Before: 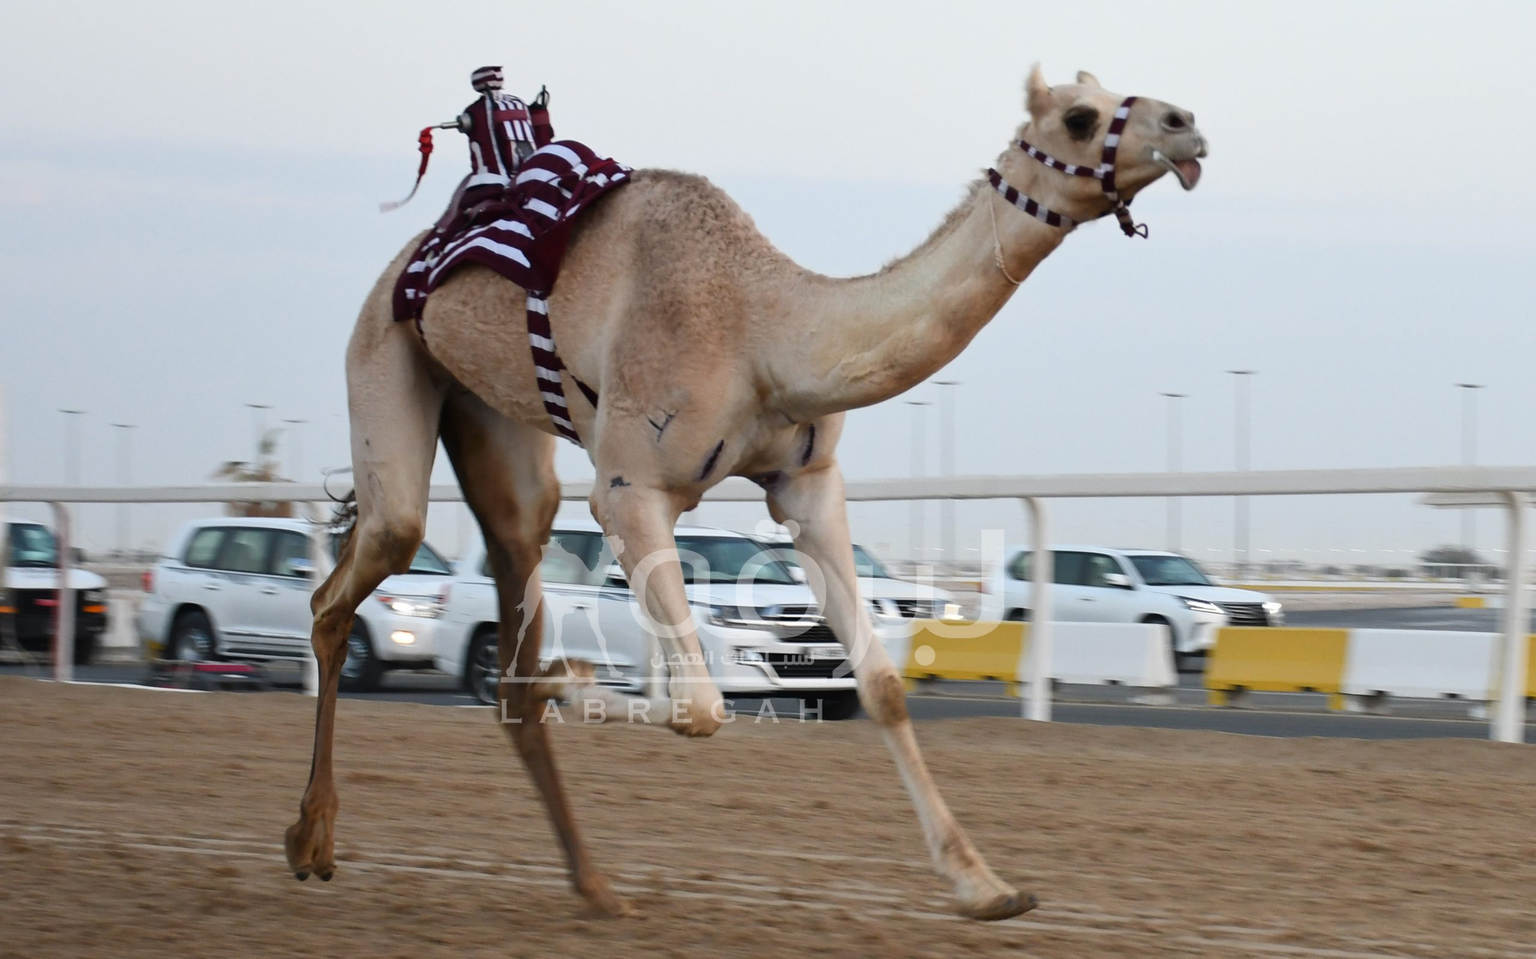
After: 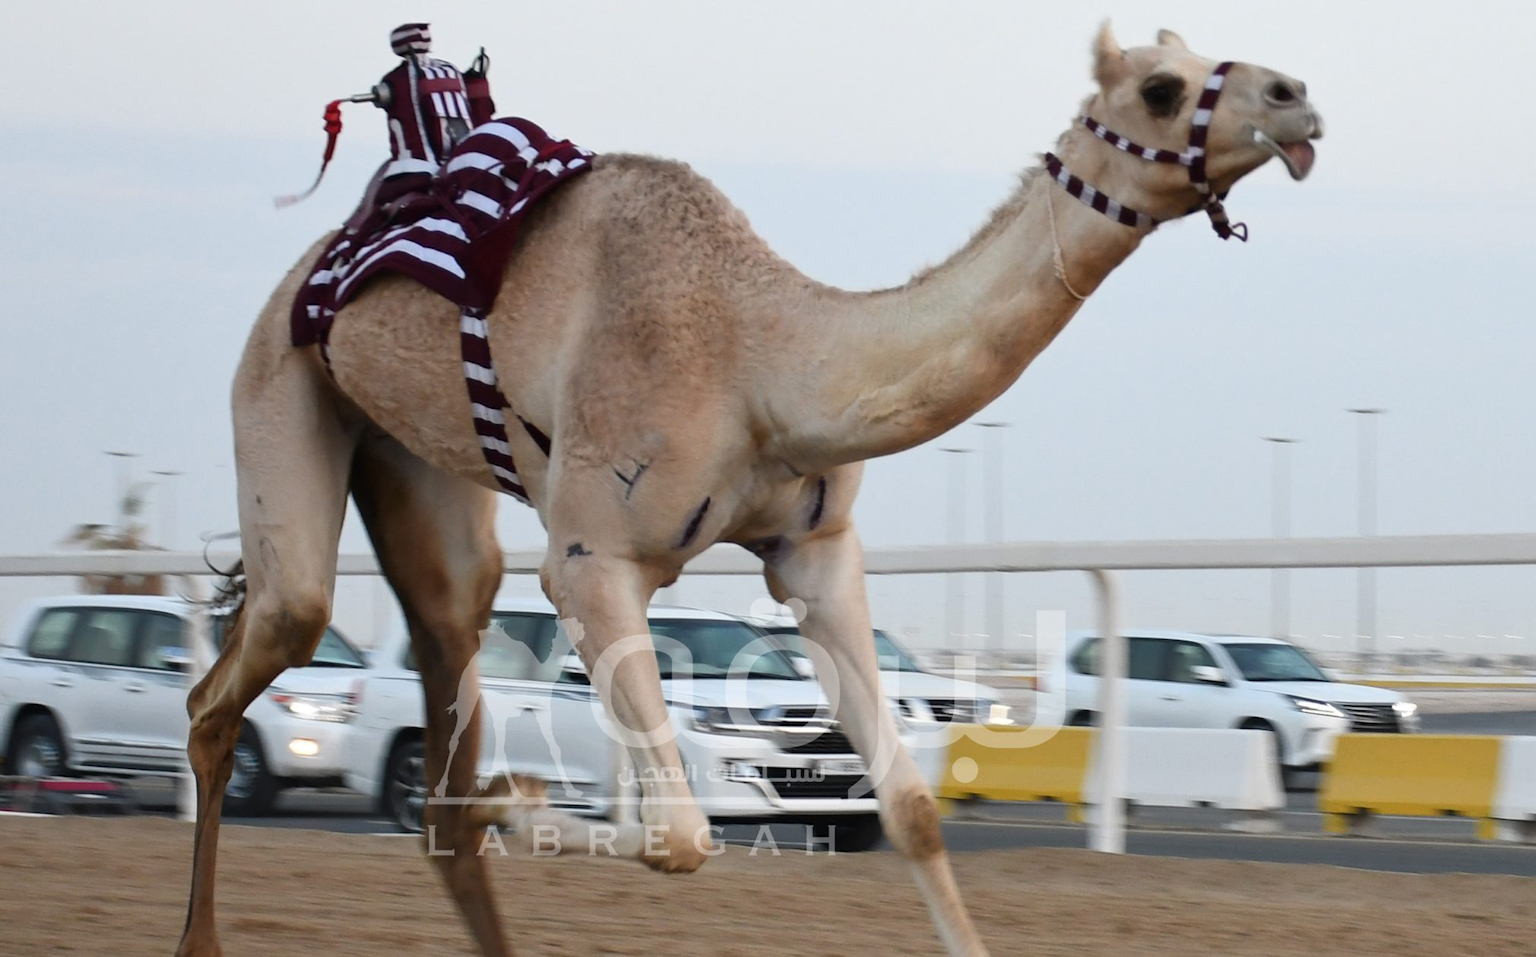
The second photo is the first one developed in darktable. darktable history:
exposure: compensate highlight preservation false
crop and rotate: left 10.656%, top 5.092%, right 10.363%, bottom 16.082%
levels: mode automatic, levels [0, 0.352, 0.703]
